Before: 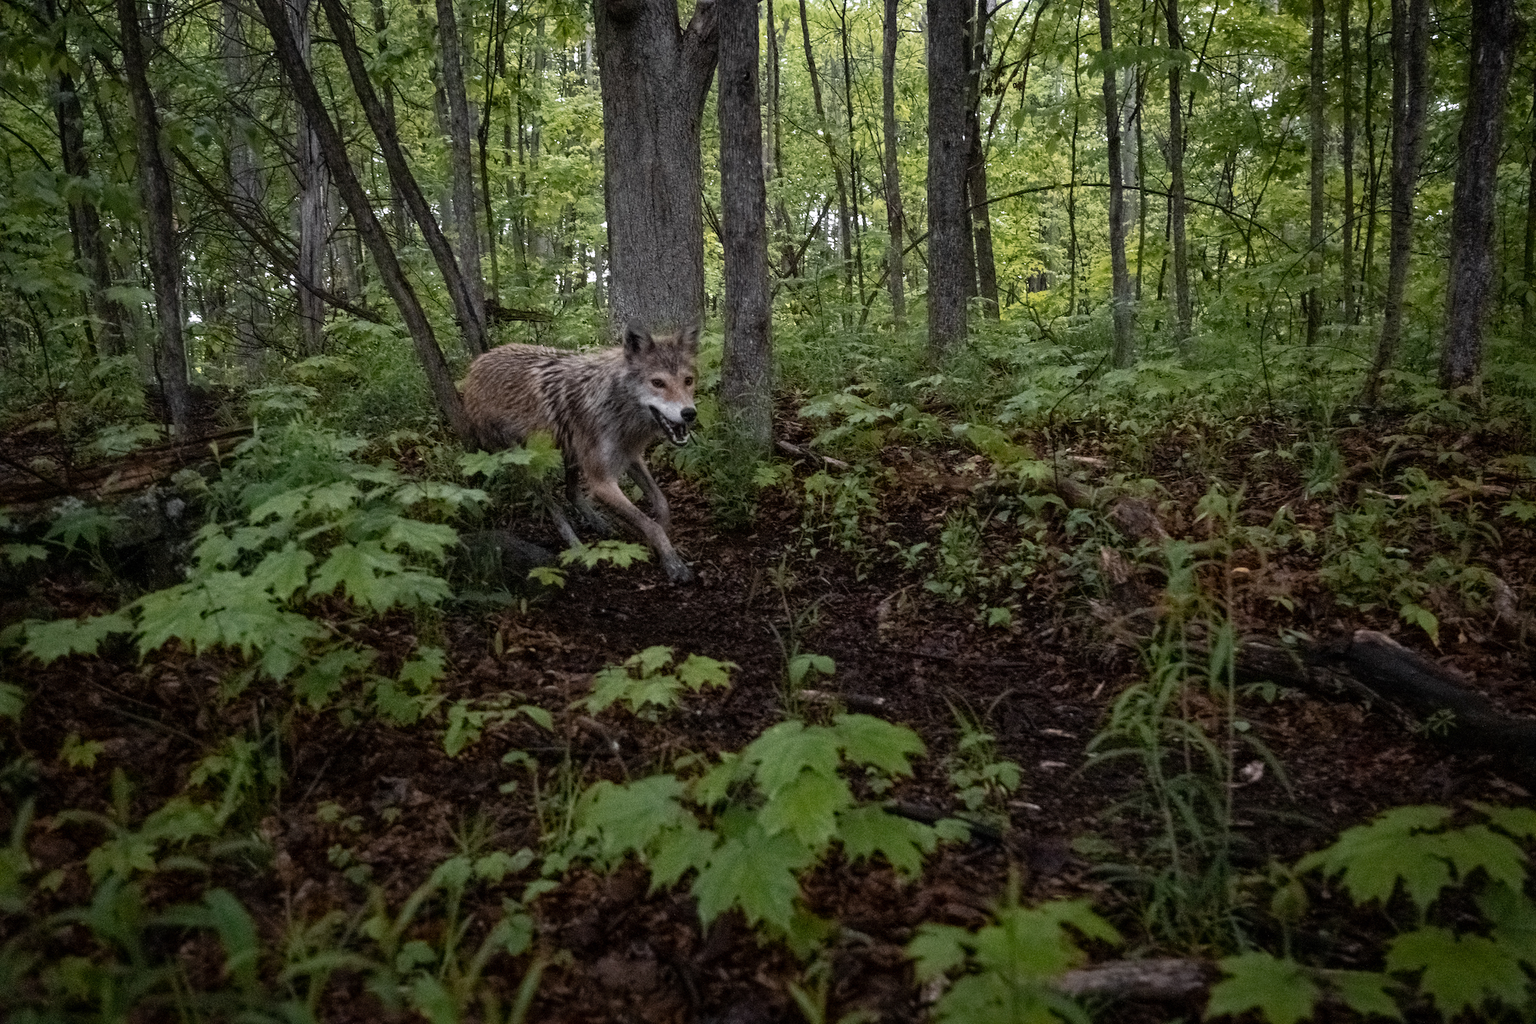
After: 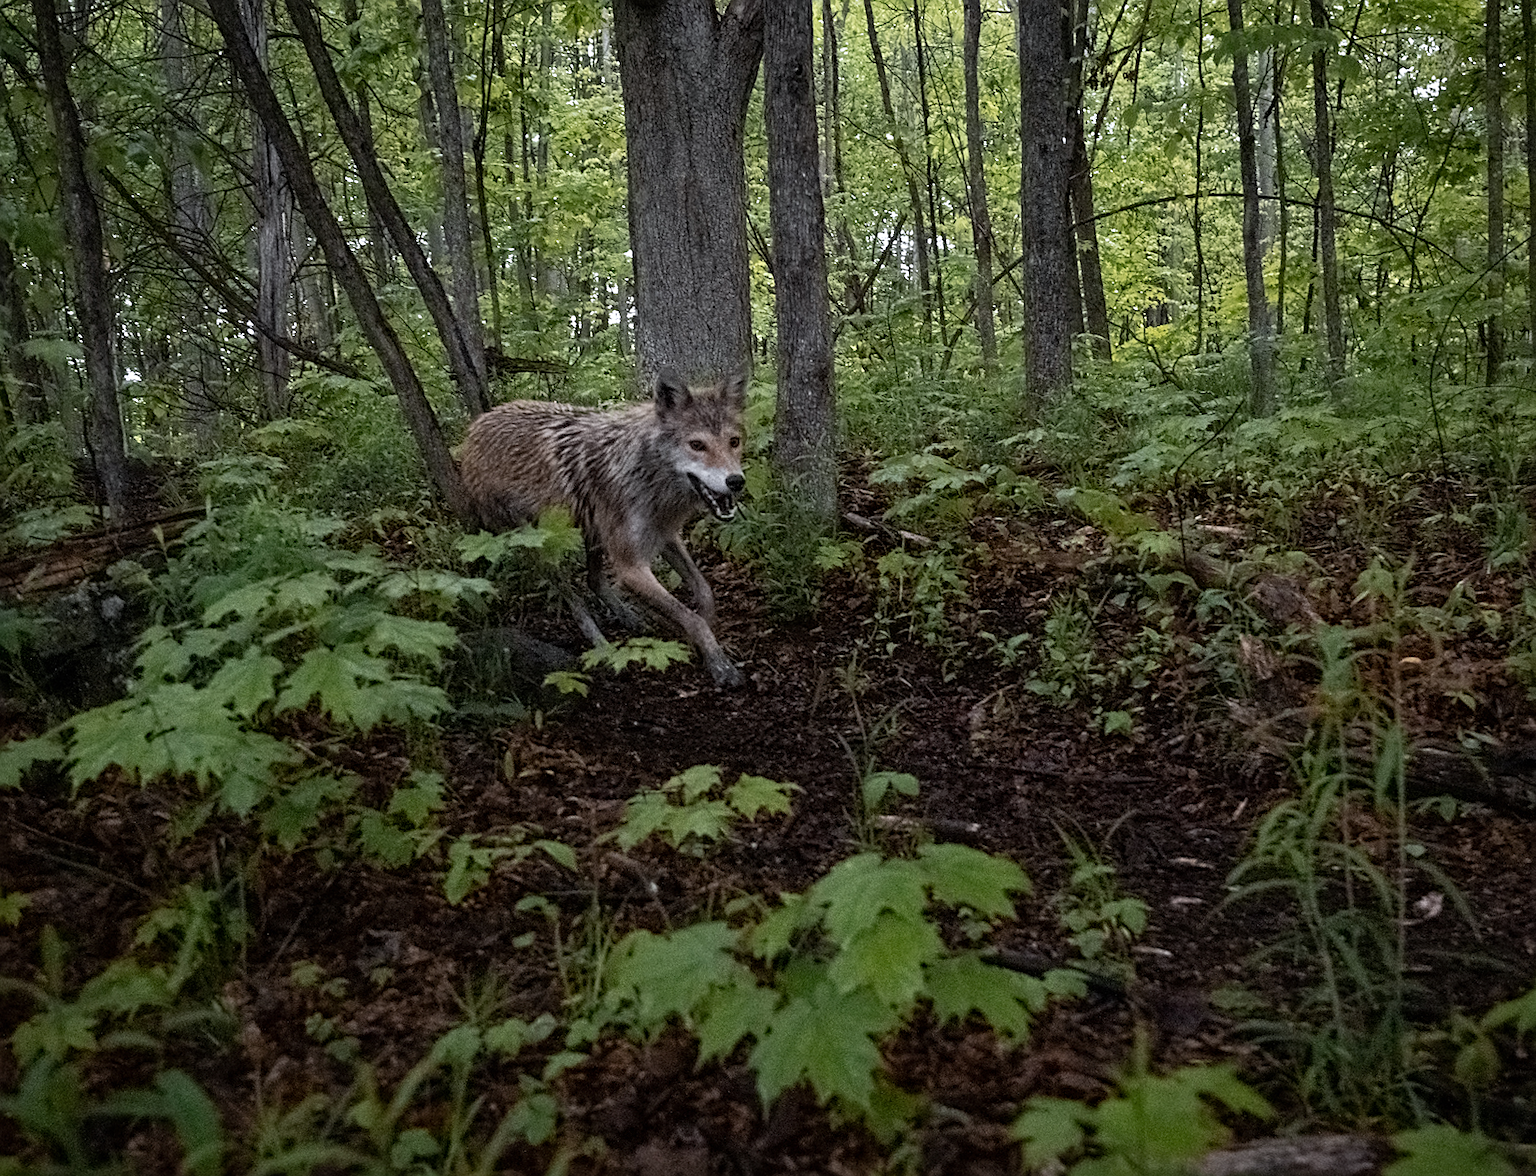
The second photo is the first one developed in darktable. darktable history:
crop and rotate: angle 1°, left 4.281%, top 0.642%, right 11.383%, bottom 2.486%
sharpen: on, module defaults
white balance: red 0.982, blue 1.018
